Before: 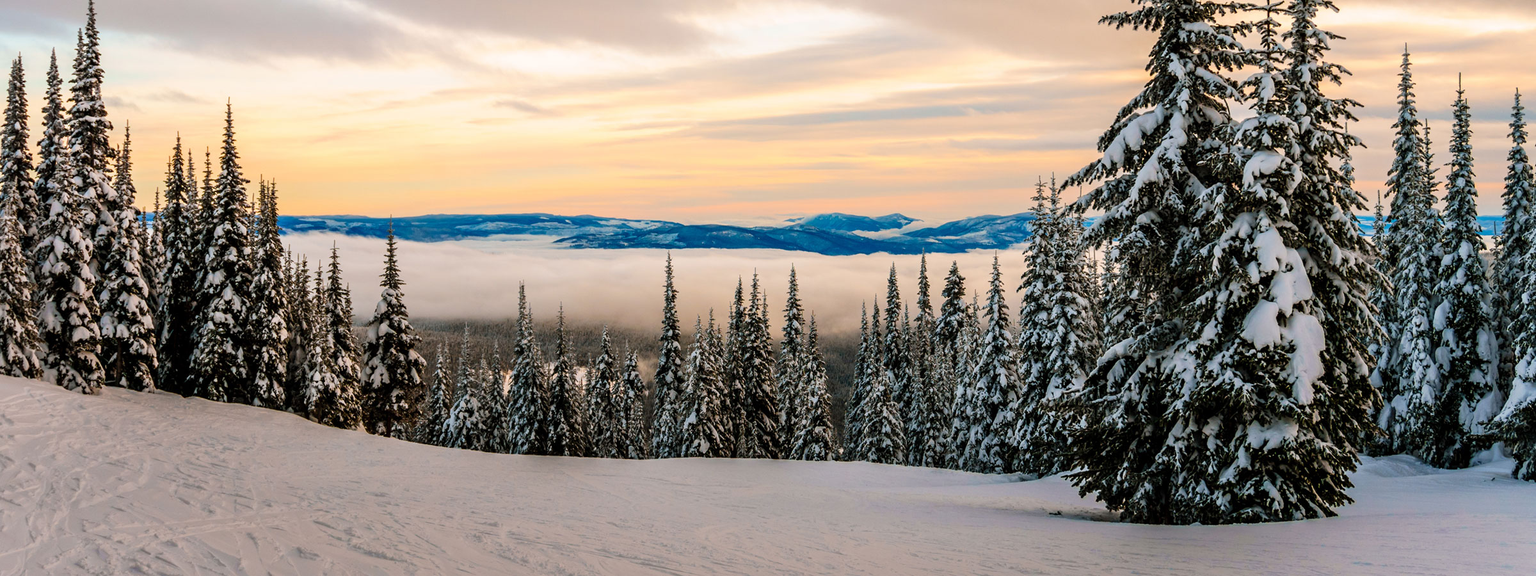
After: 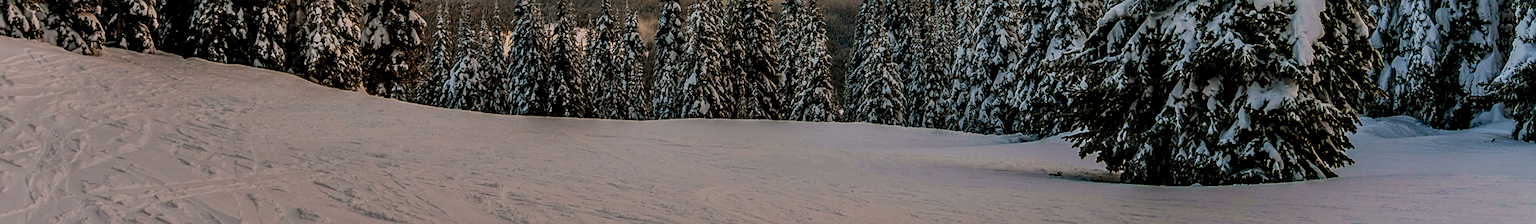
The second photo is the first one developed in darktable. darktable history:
sharpen: on, module defaults
local contrast: on, module defaults
crop and rotate: top 58.907%, bottom 2.003%
exposure: exposure -0.55 EV, compensate highlight preservation false
color balance rgb: shadows lift › luminance -9.834%, shadows fall-off 101.528%, perceptual saturation grading › global saturation 25.057%, mask middle-gray fulcrum 22.767%, global vibrance 0.578%
